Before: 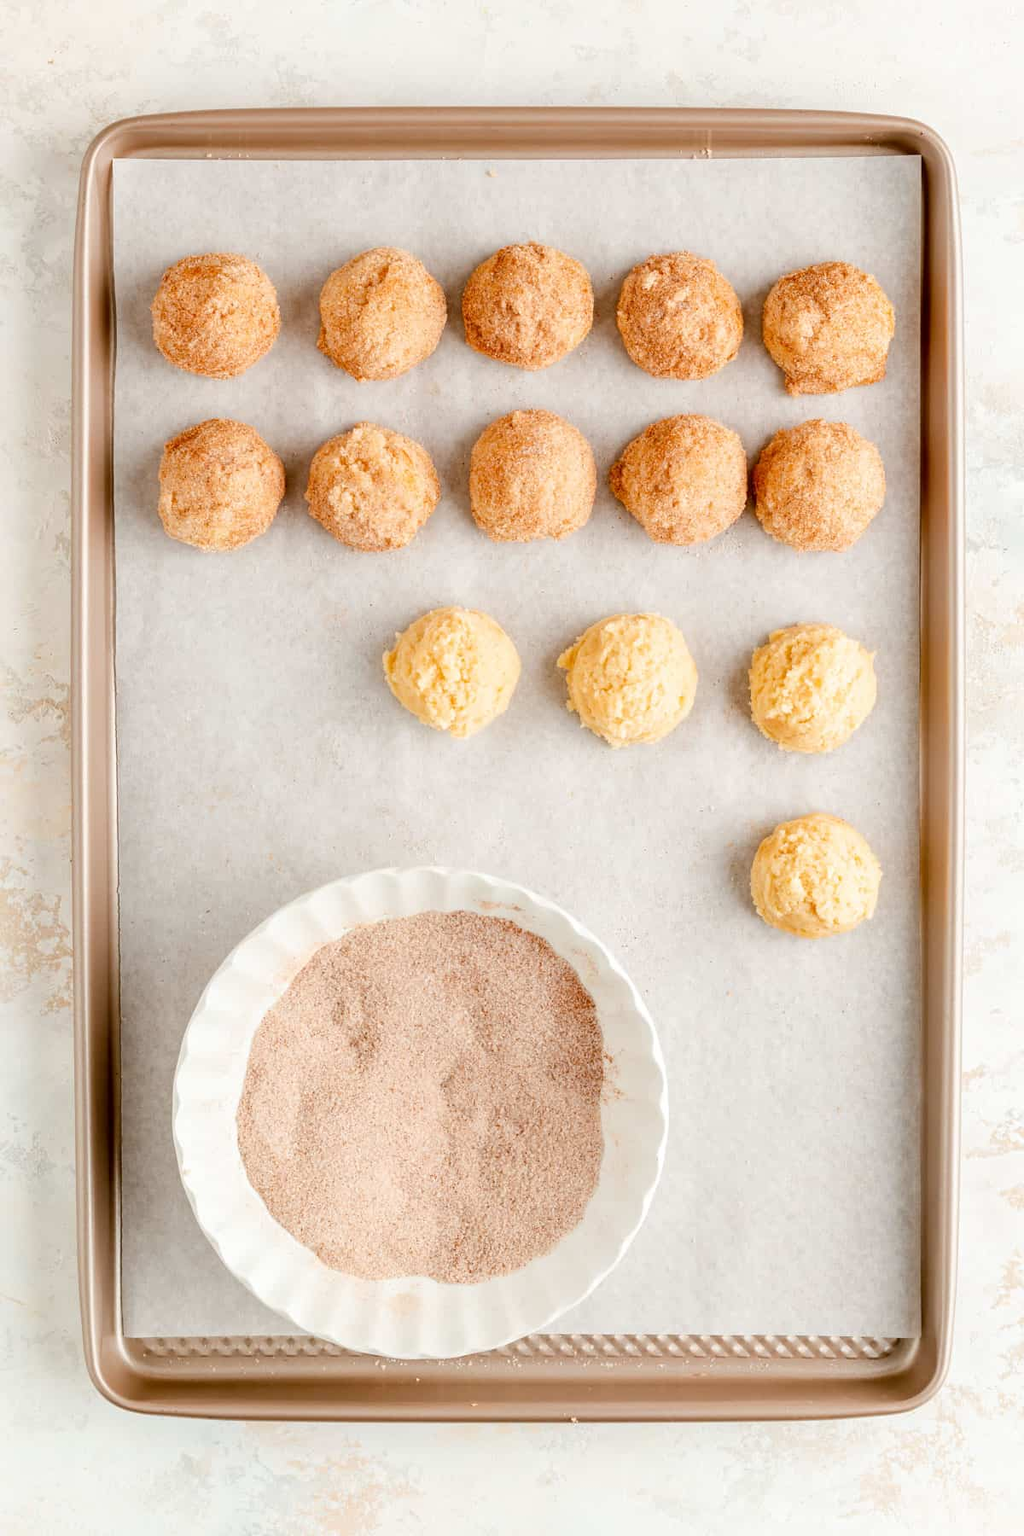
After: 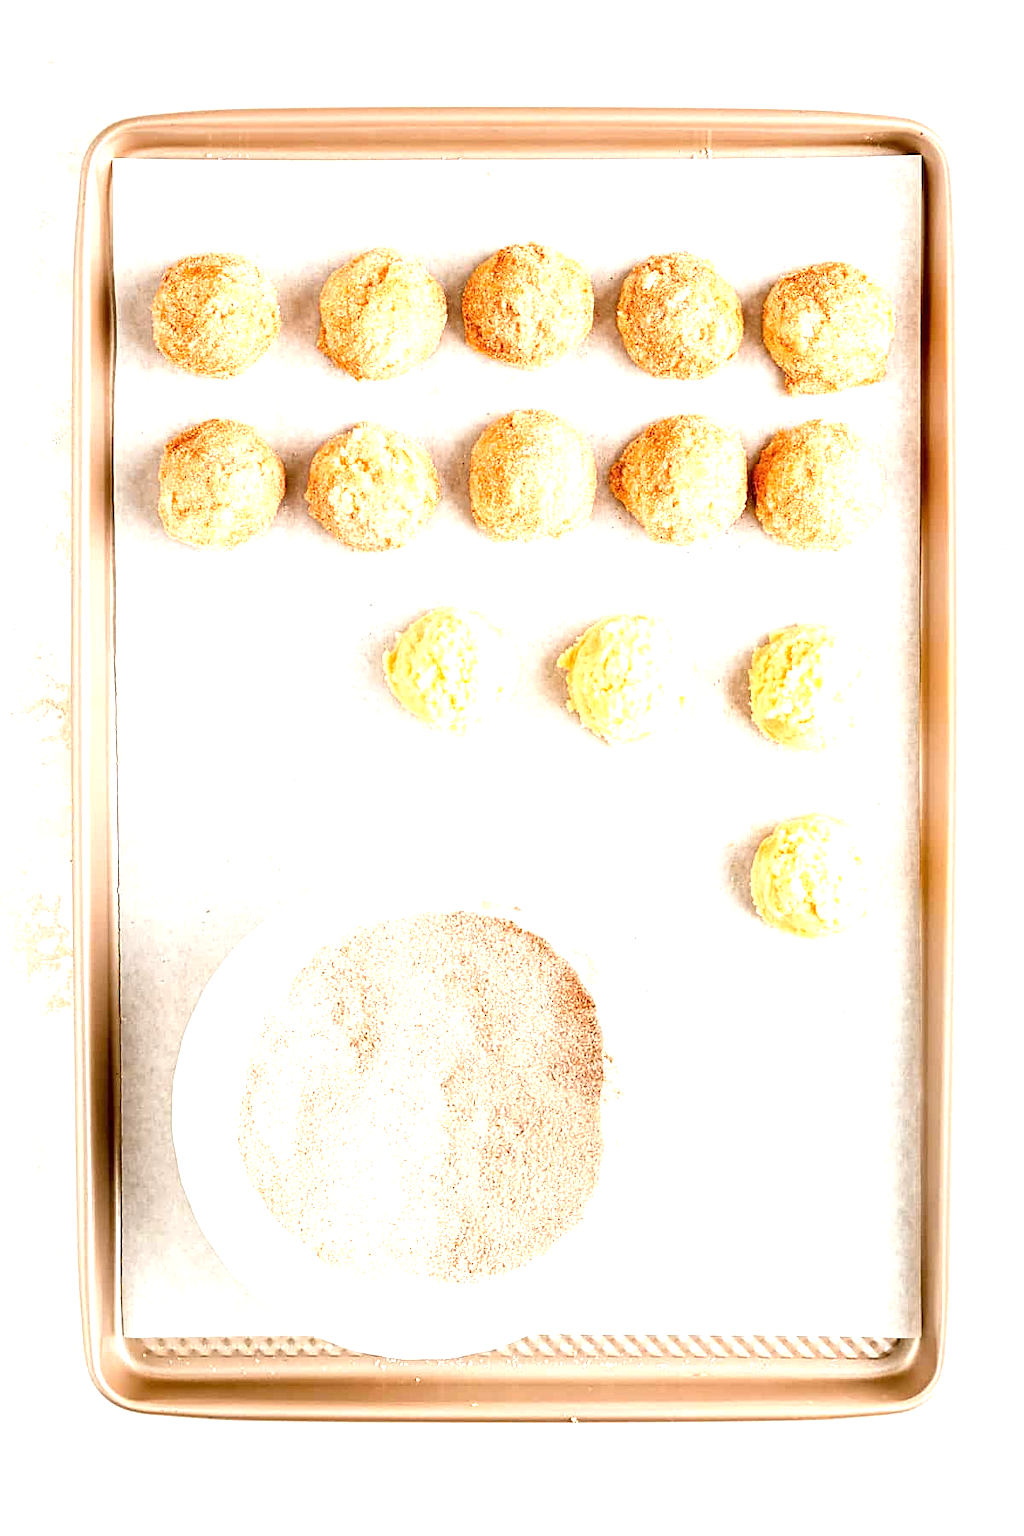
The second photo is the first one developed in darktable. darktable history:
sharpen: on, module defaults
exposure: exposure 1.154 EV, compensate highlight preservation false
